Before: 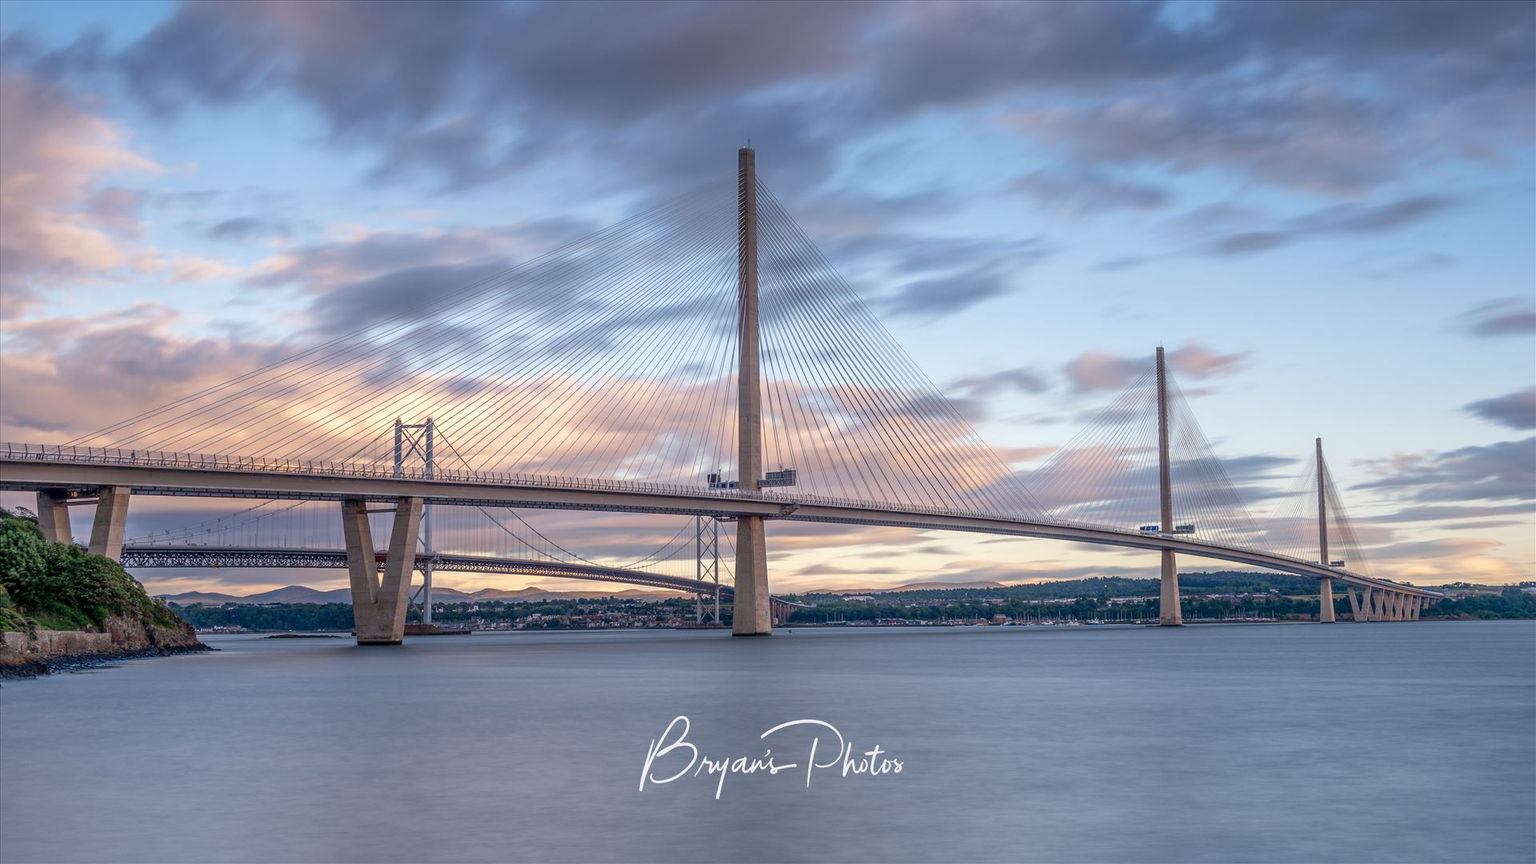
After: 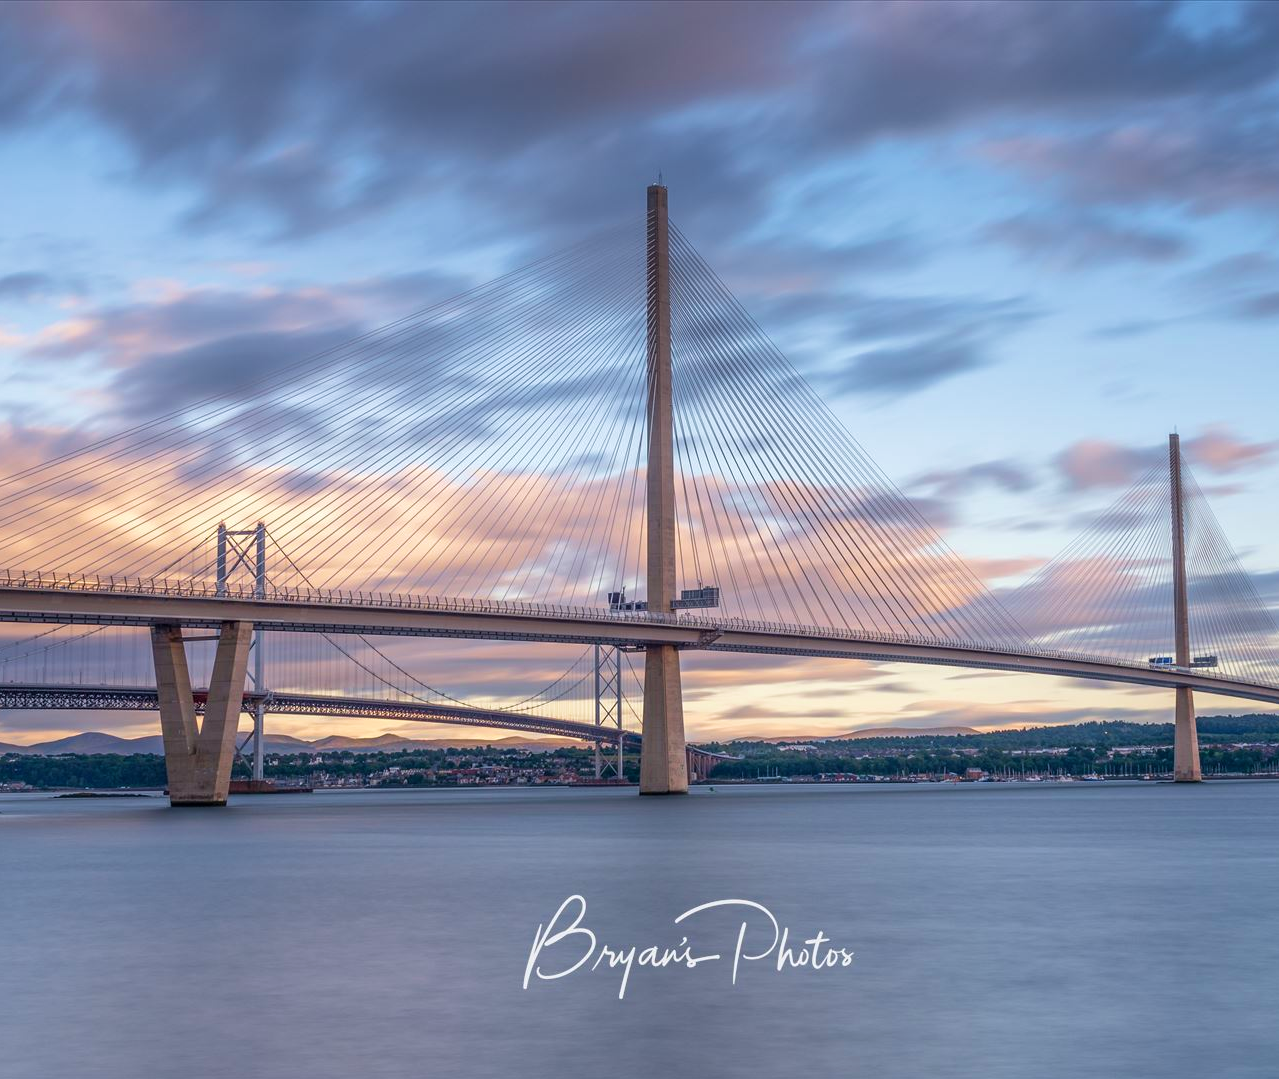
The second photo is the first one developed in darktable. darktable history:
crop and rotate: left 14.385%, right 18.948%
velvia: strength 29%
